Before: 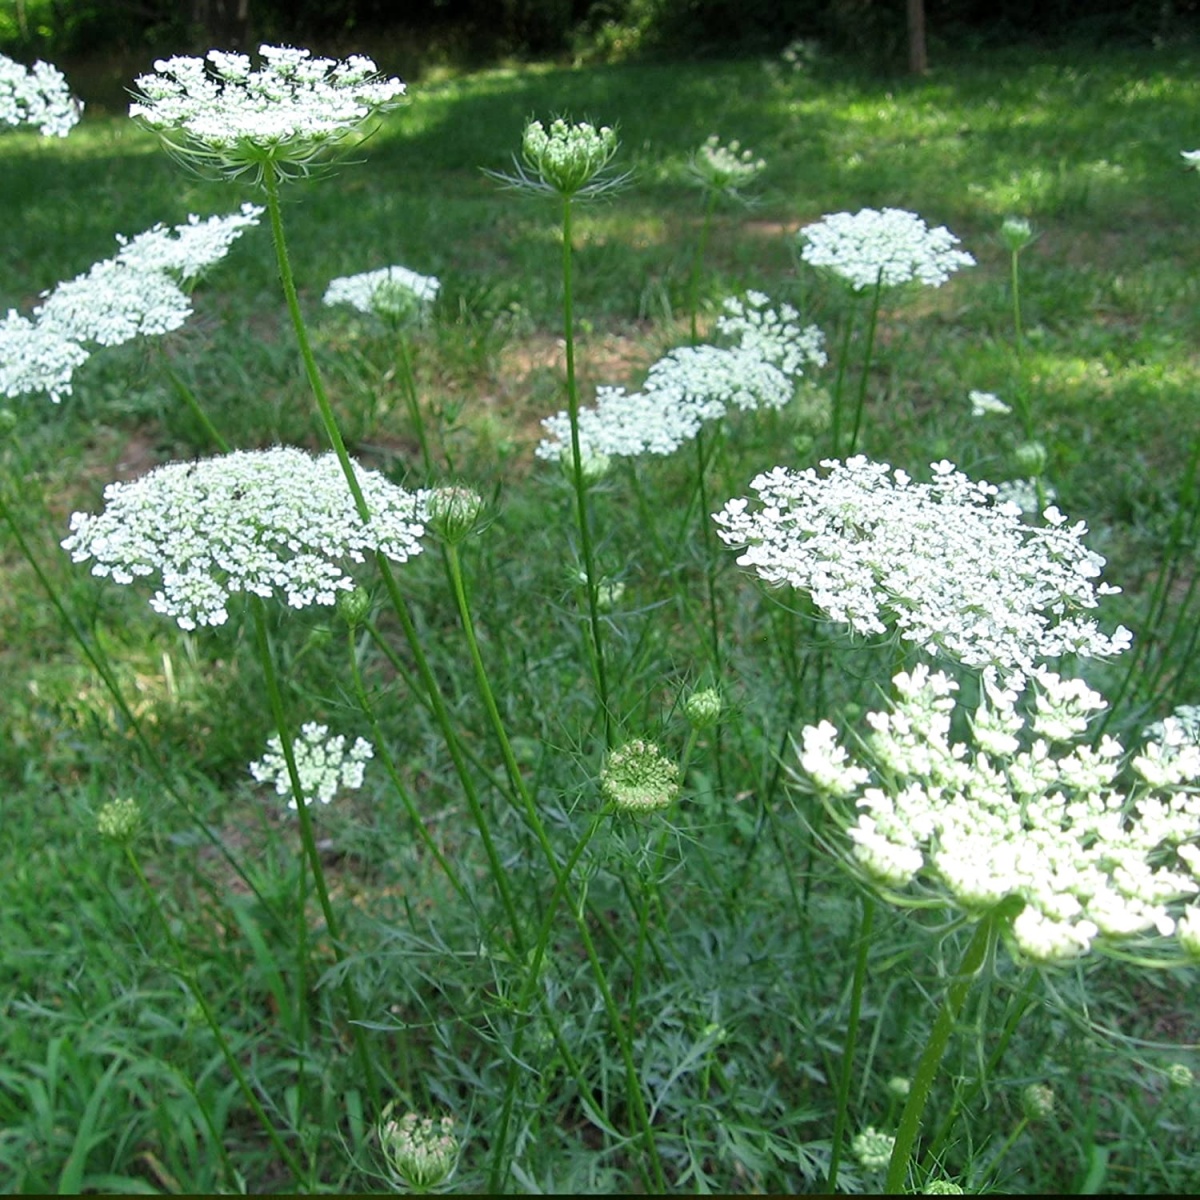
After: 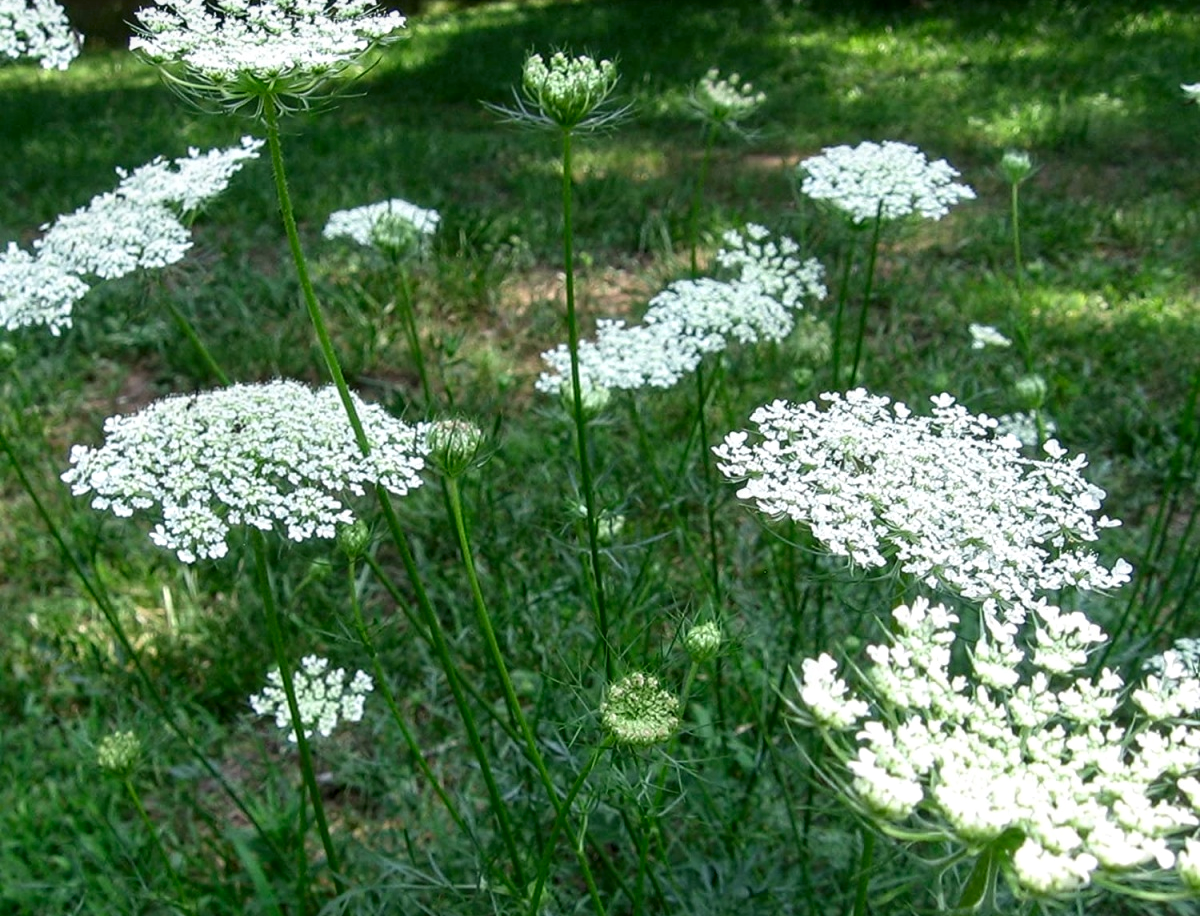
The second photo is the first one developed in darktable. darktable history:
crop: top 5.652%, bottom 17.98%
exposure: black level correction 0.001, exposure 0.015 EV, compensate highlight preservation false
local contrast: on, module defaults
tone curve: curves: ch0 [(0, 0) (0.153, 0.06) (1, 1)], color space Lab, independent channels, preserve colors none
